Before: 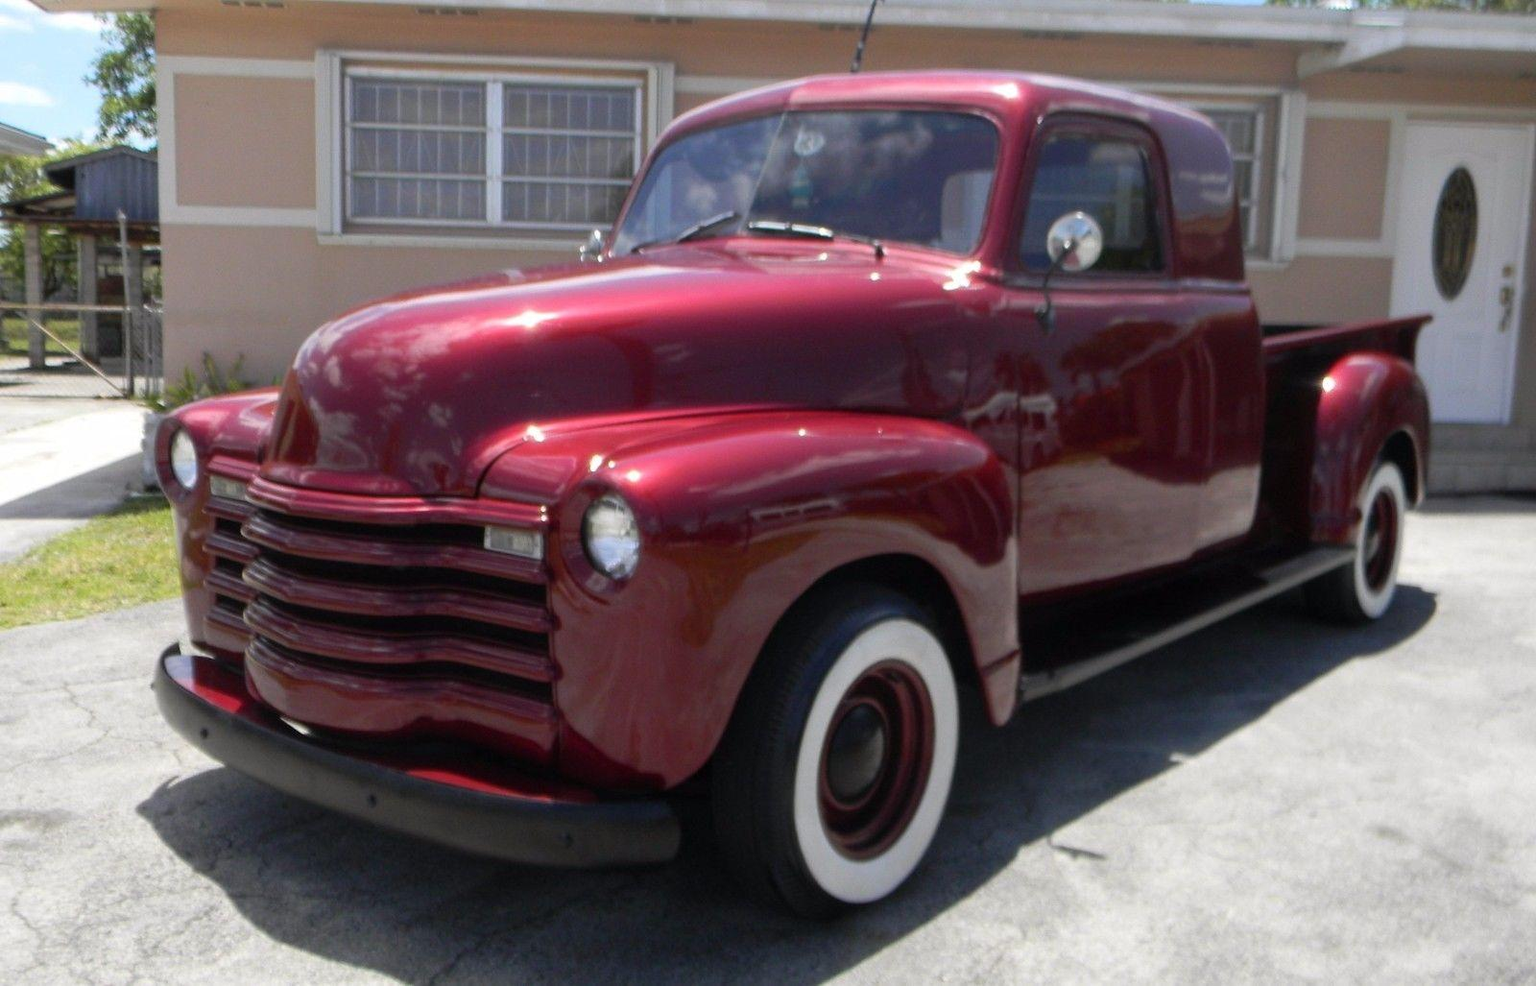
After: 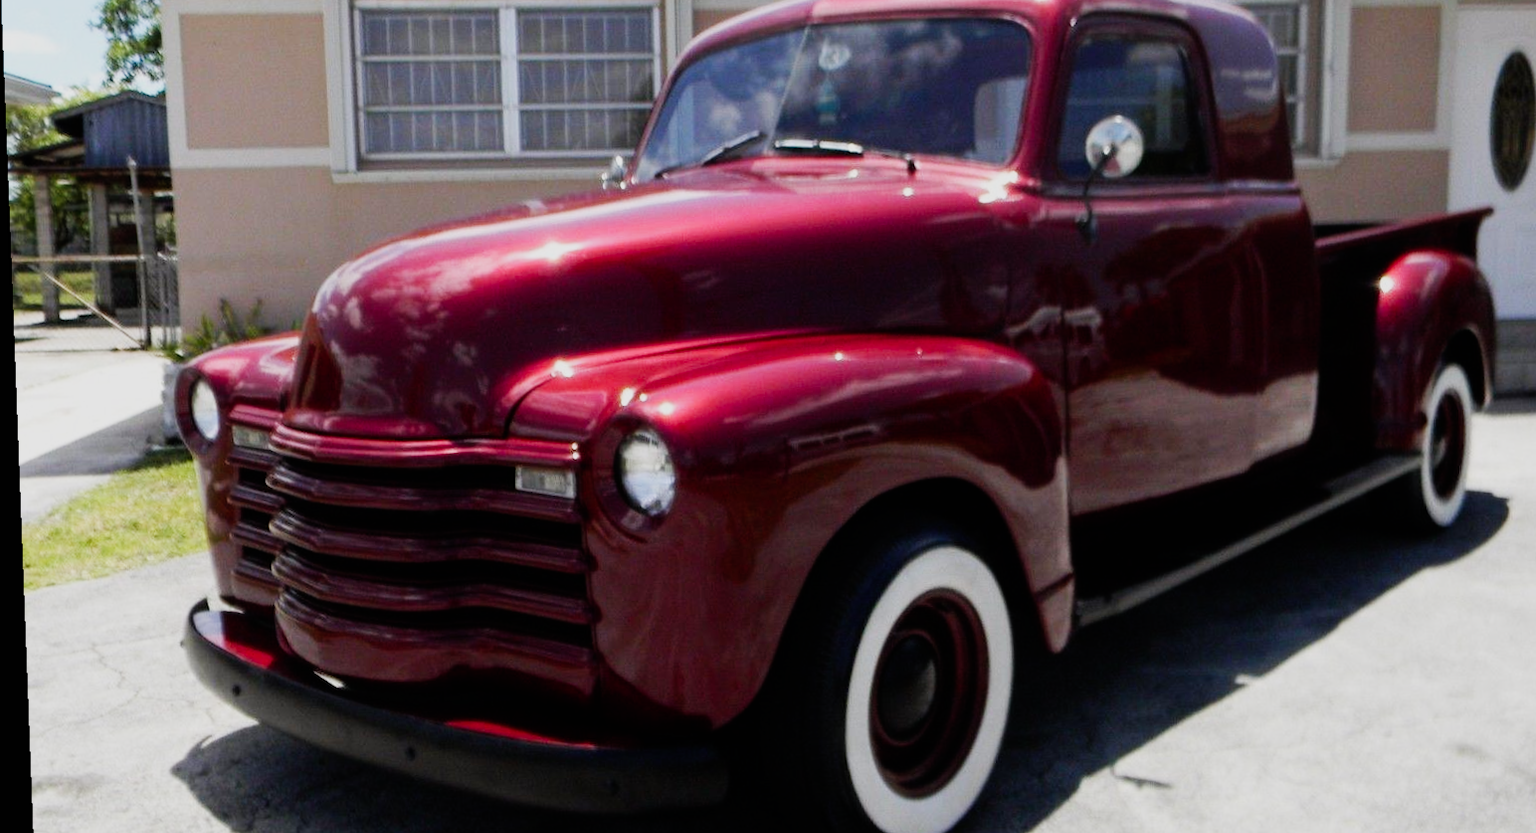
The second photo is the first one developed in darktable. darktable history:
crop and rotate: angle 0.03°, top 11.643%, right 5.651%, bottom 11.189%
rotate and perspective: rotation -2.22°, lens shift (horizontal) -0.022, automatic cropping off
tone equalizer: on, module defaults
sigmoid: contrast 1.8, skew -0.2, preserve hue 0%, red attenuation 0.1, red rotation 0.035, green attenuation 0.1, green rotation -0.017, blue attenuation 0.15, blue rotation -0.052, base primaries Rec2020
